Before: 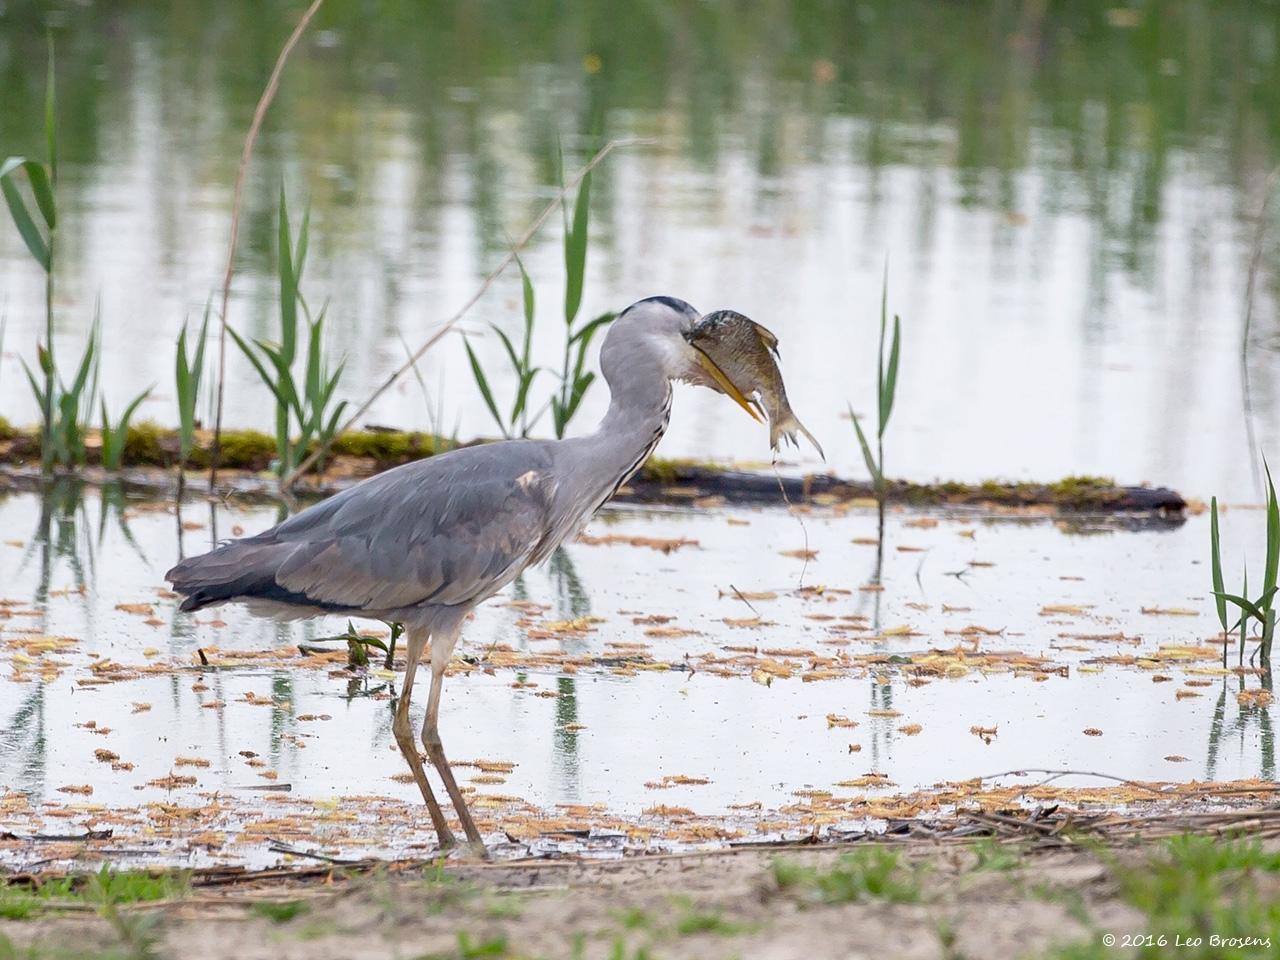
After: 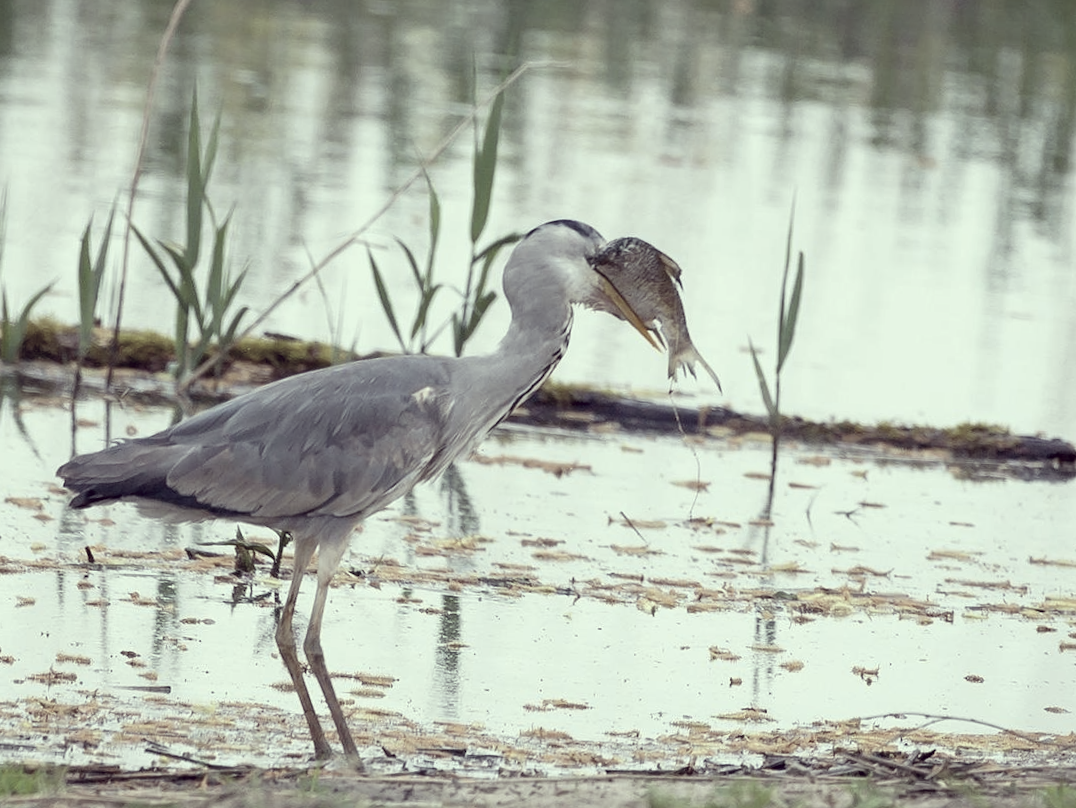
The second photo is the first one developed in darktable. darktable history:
crop and rotate: angle -3.17°, left 5.176%, top 5.157%, right 4.68%, bottom 4.543%
color correction: highlights a* -20.48, highlights b* 20.49, shadows a* 19.84, shadows b* -20.43, saturation 0.423
